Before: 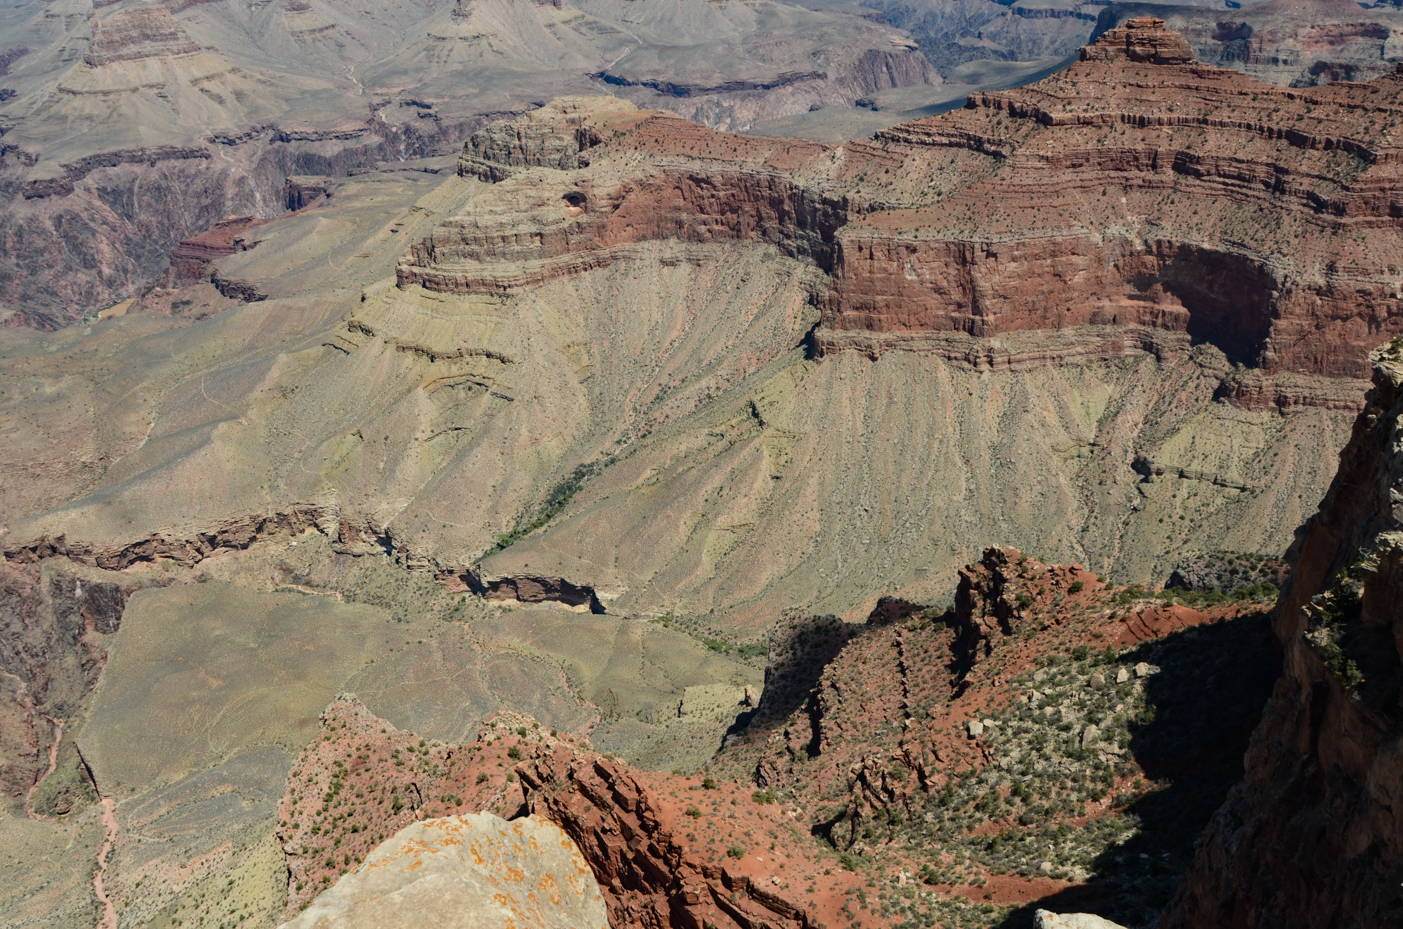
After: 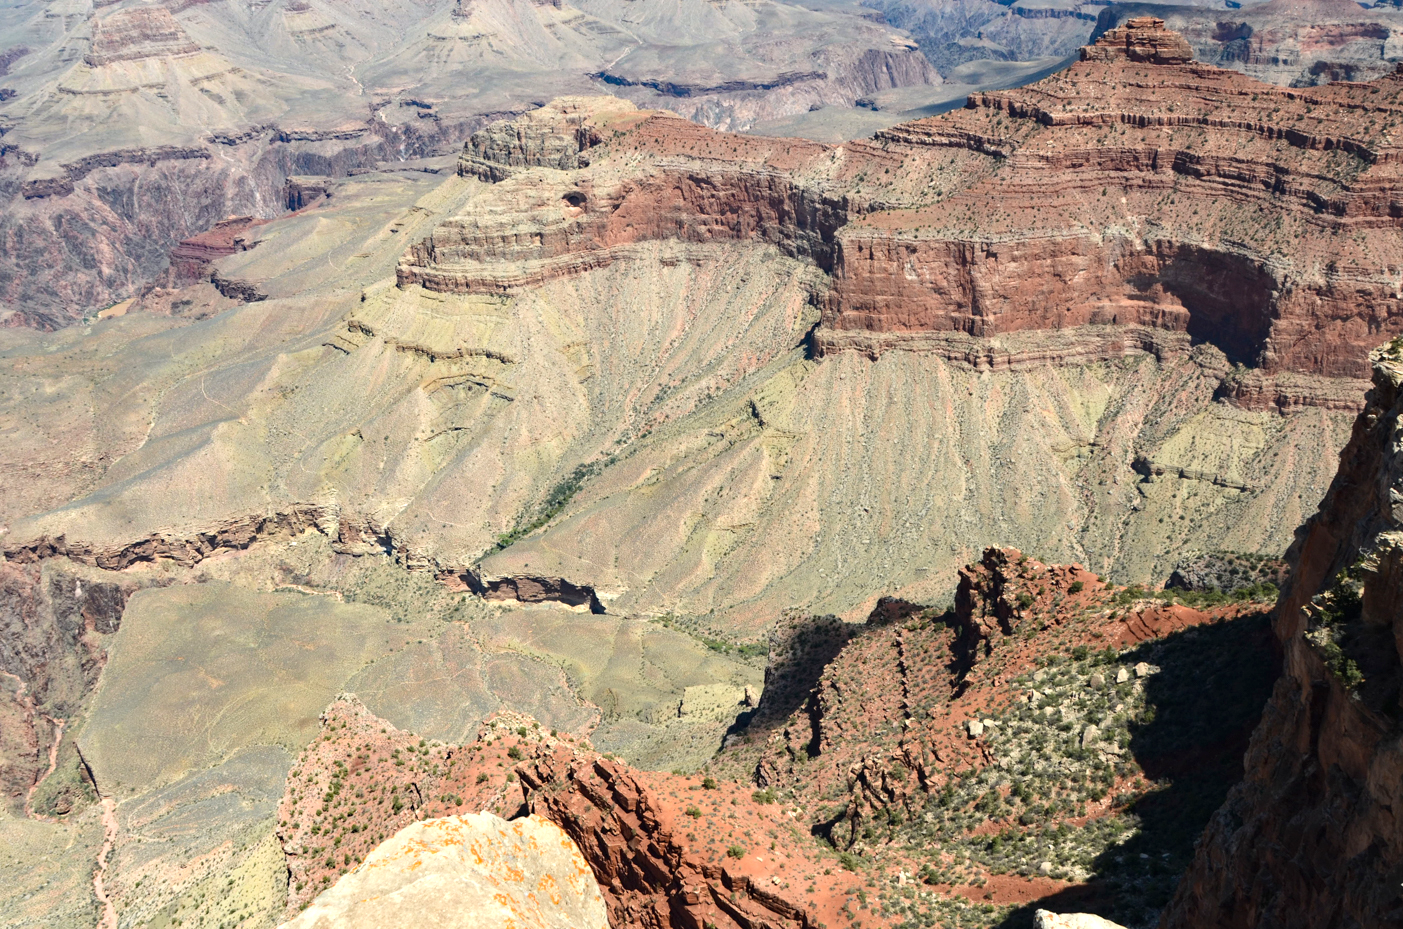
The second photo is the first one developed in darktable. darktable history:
exposure: exposure 0.81 EV, compensate highlight preservation false
